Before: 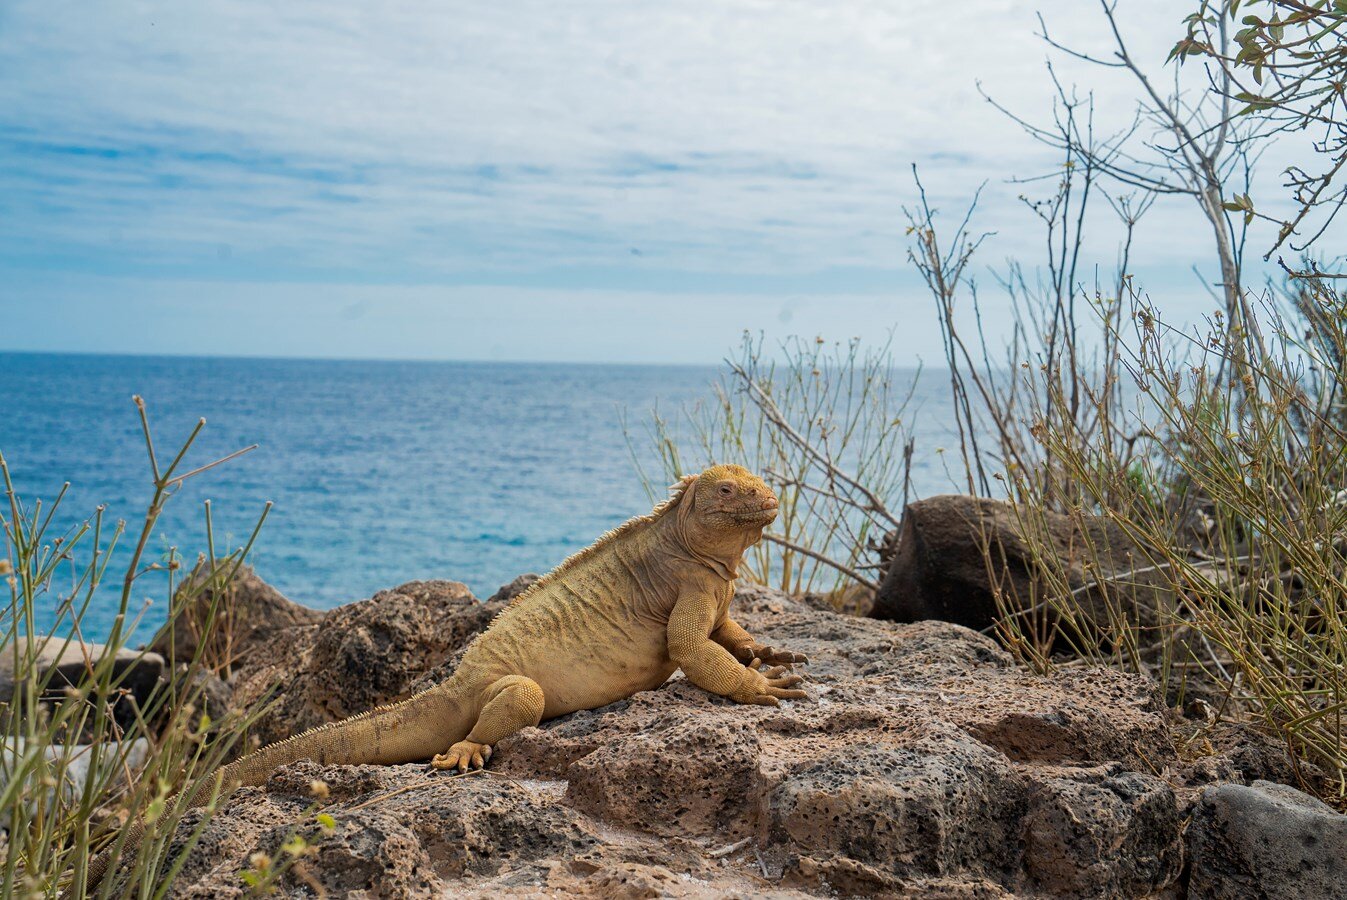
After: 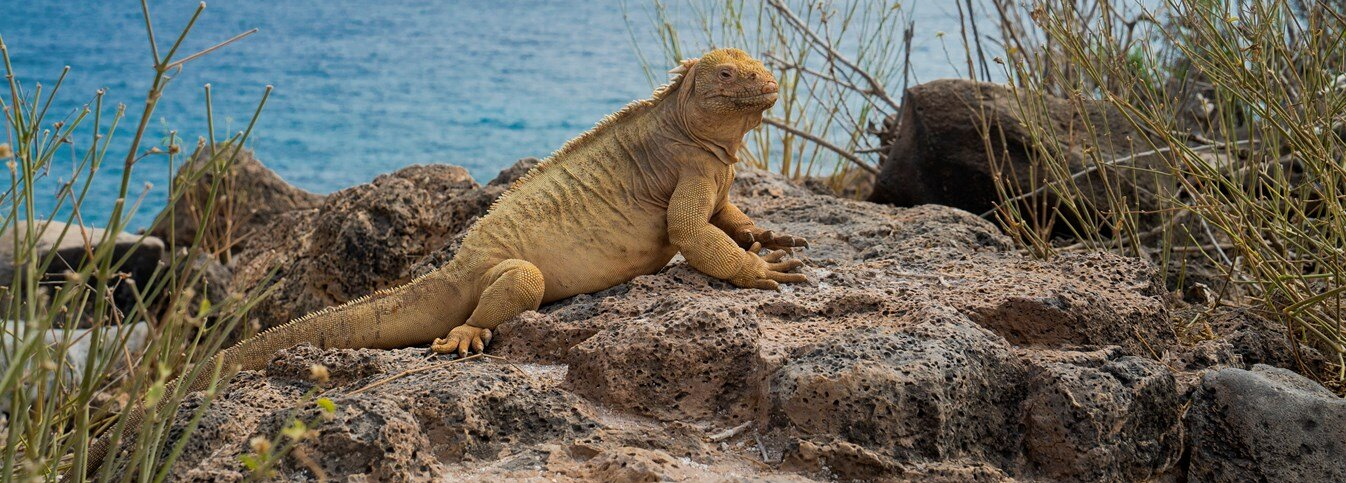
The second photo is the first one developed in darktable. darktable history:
base curve: curves: ch0 [(0, 0) (0.472, 0.455) (1, 1)], preserve colors none
crop and rotate: top 46.237%
